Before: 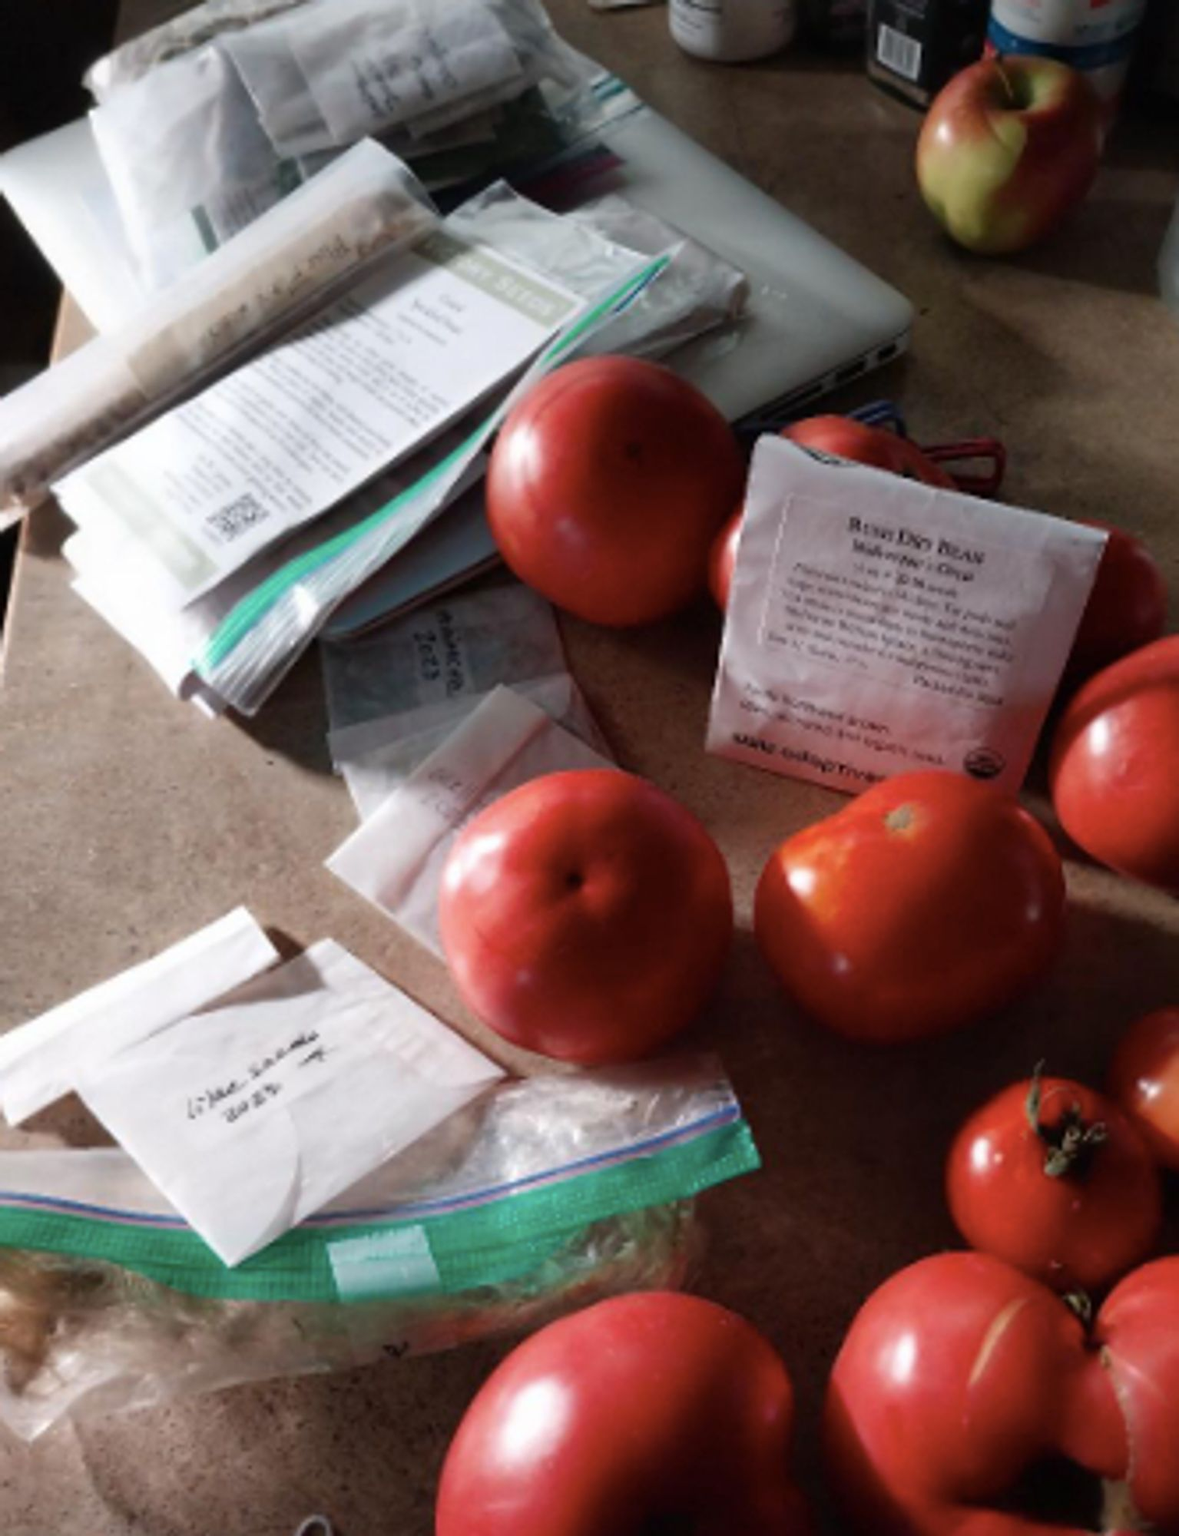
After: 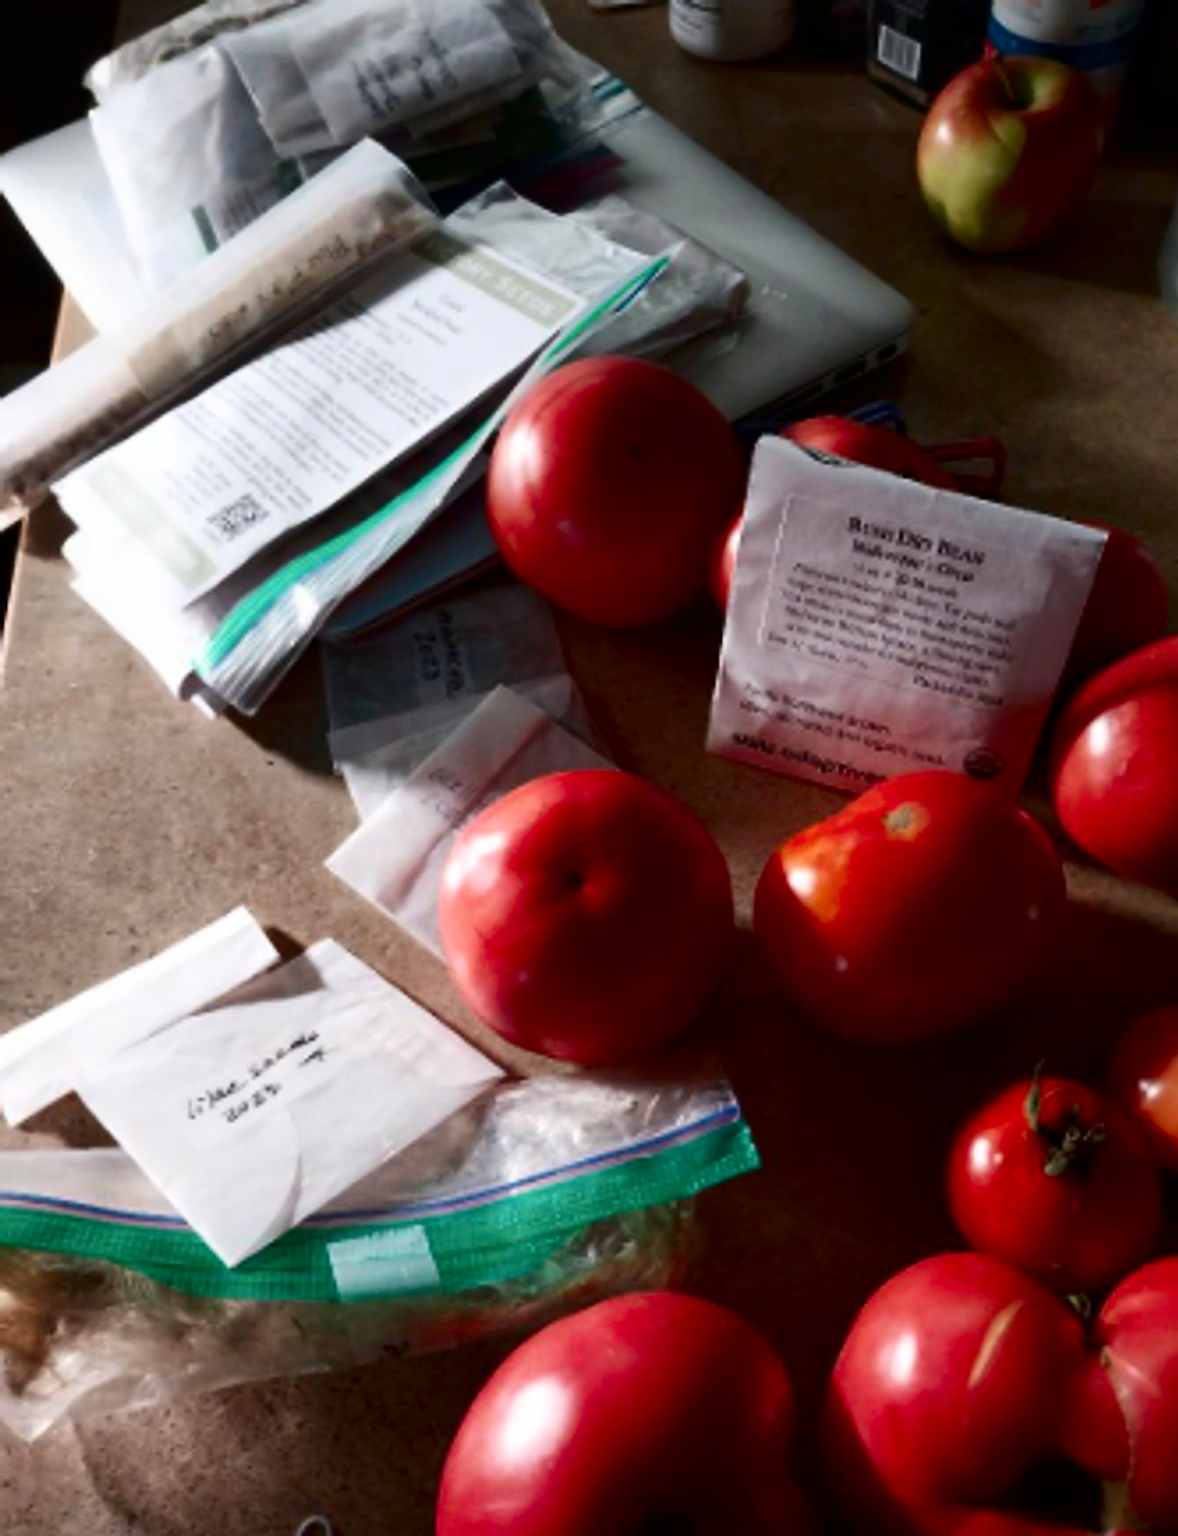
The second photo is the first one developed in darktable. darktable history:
contrast brightness saturation: contrast 0.191, brightness -0.114, saturation 0.206
